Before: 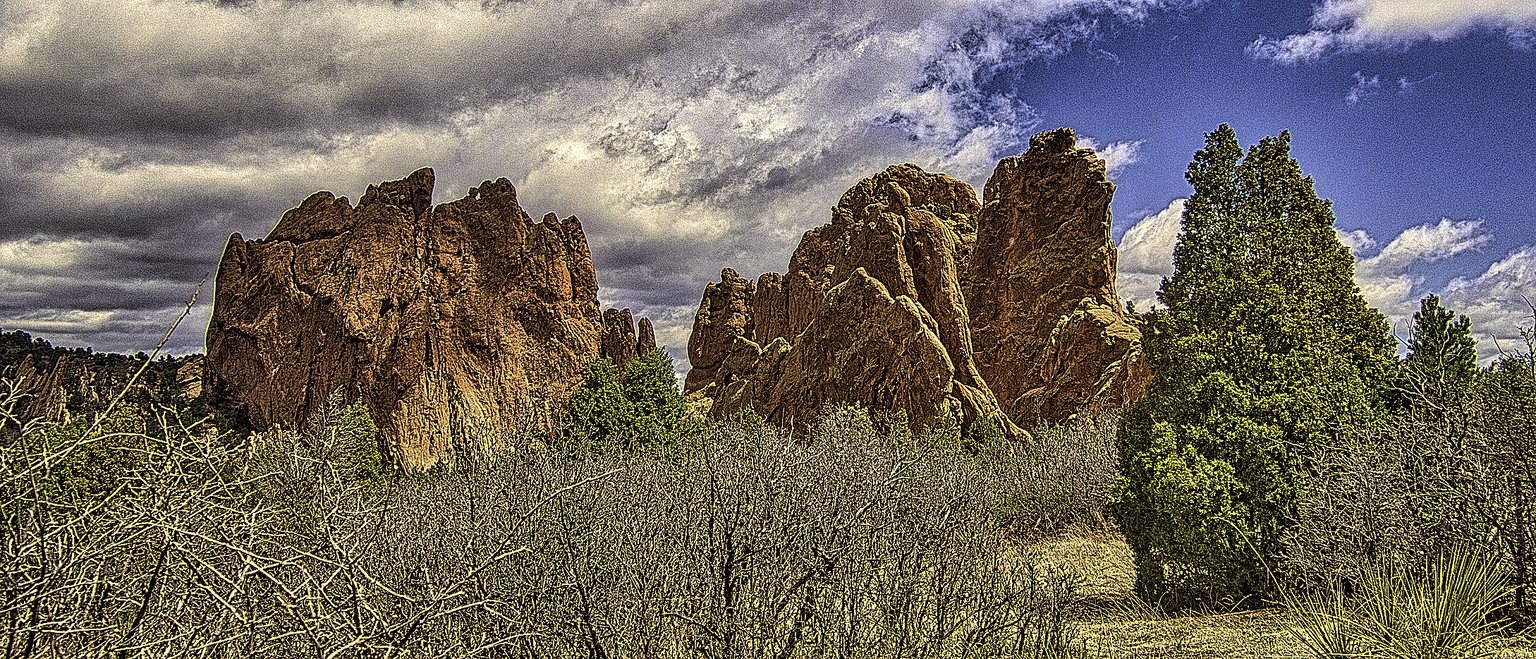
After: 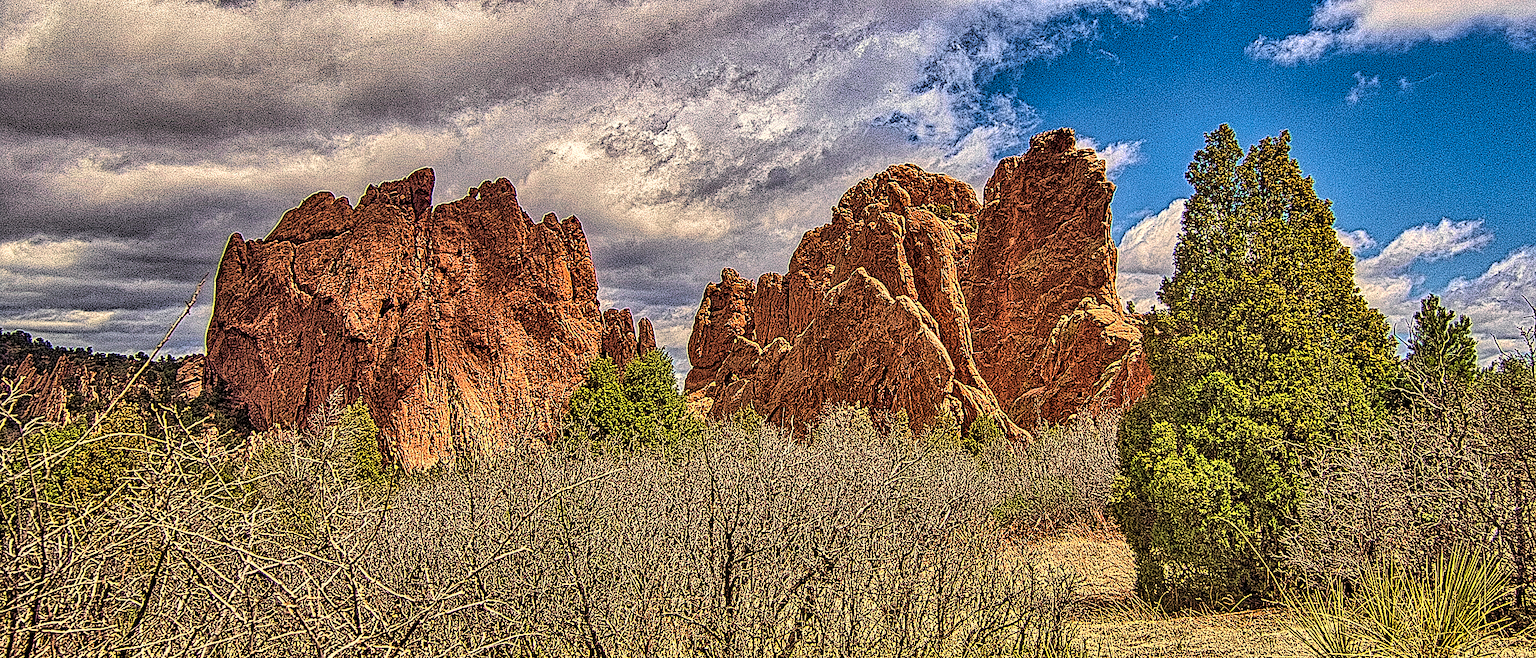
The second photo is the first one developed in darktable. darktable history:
haze removal: strength 0.42, compatibility mode true, adaptive false
shadows and highlights: low approximation 0.01, soften with gaussian
